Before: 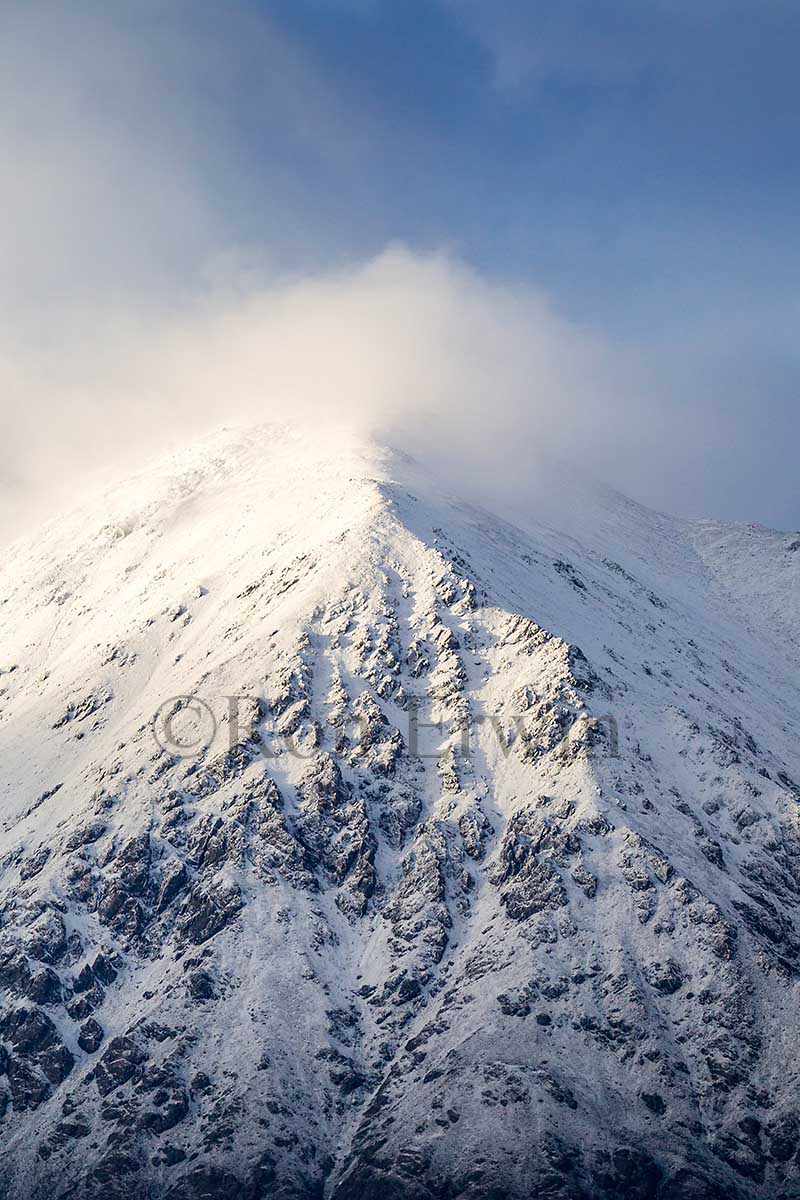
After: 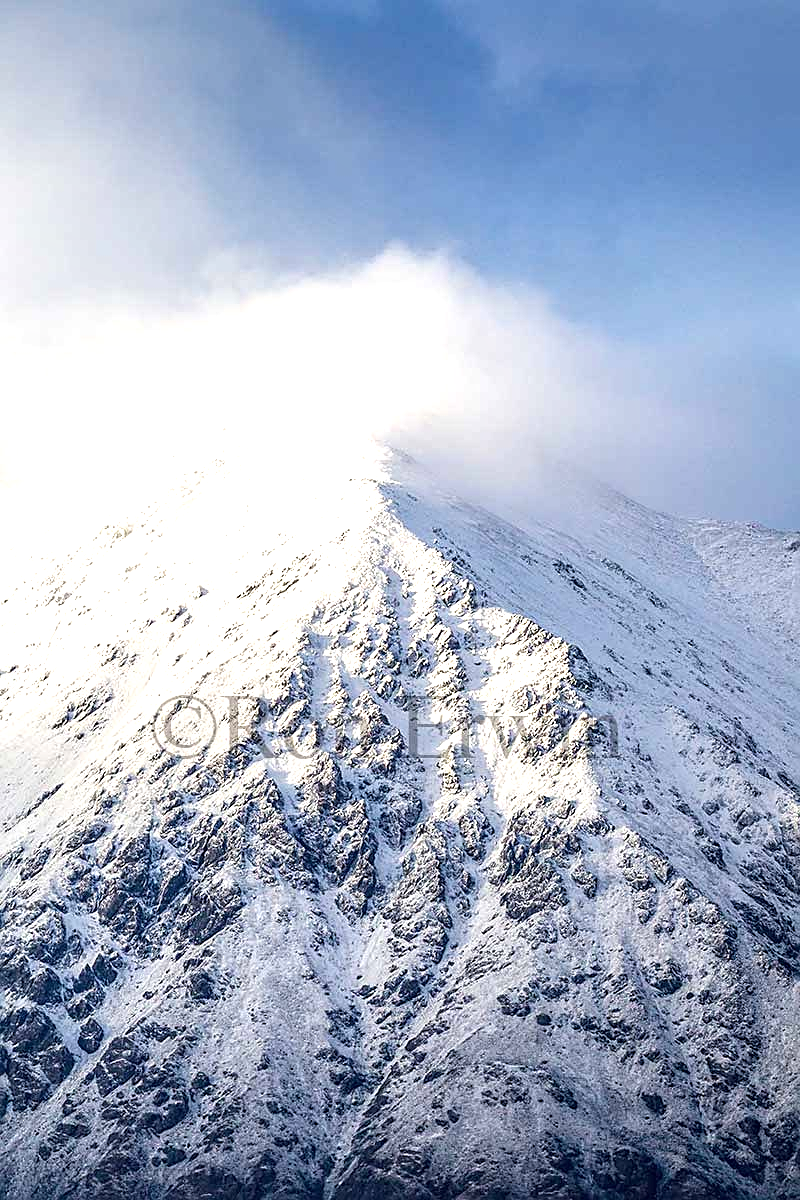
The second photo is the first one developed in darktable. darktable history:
sharpen: on, module defaults
exposure: black level correction 0, exposure 0.7 EV, compensate exposure bias true, compensate highlight preservation false
local contrast: on, module defaults
